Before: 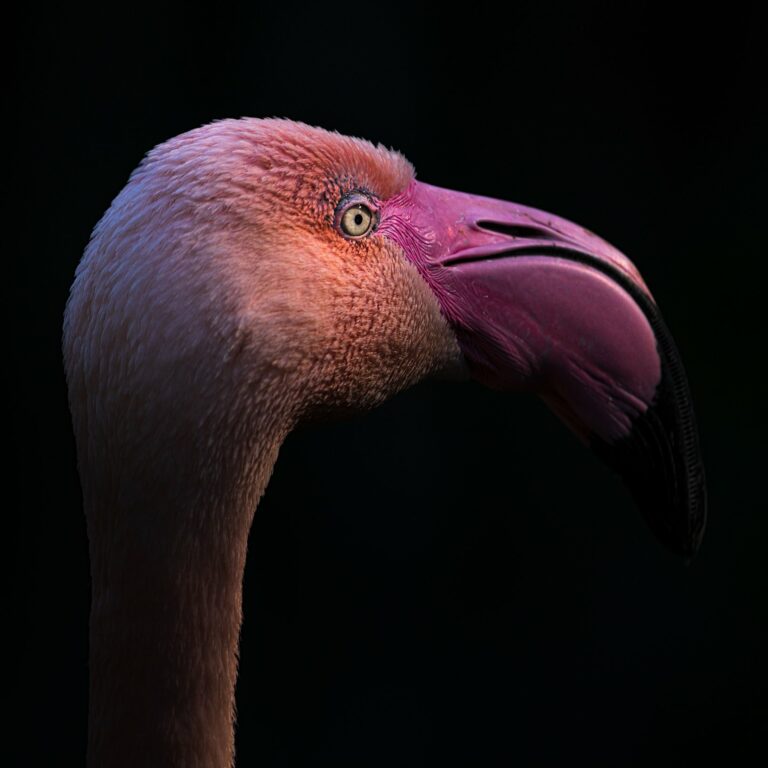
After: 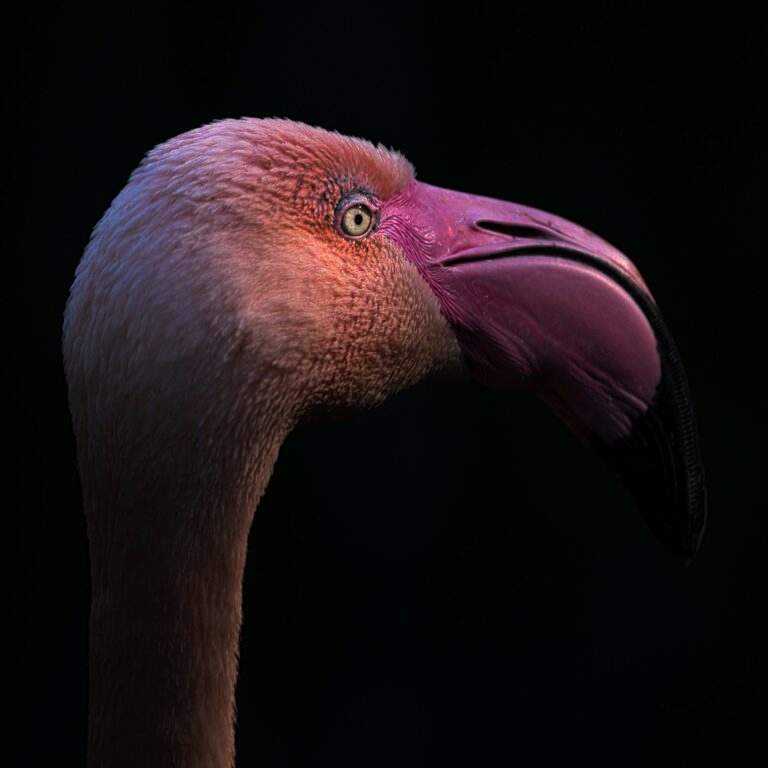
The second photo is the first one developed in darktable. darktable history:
tone curve: curves: ch0 [(0, 0) (0.641, 0.595) (1, 1)], preserve colors none
